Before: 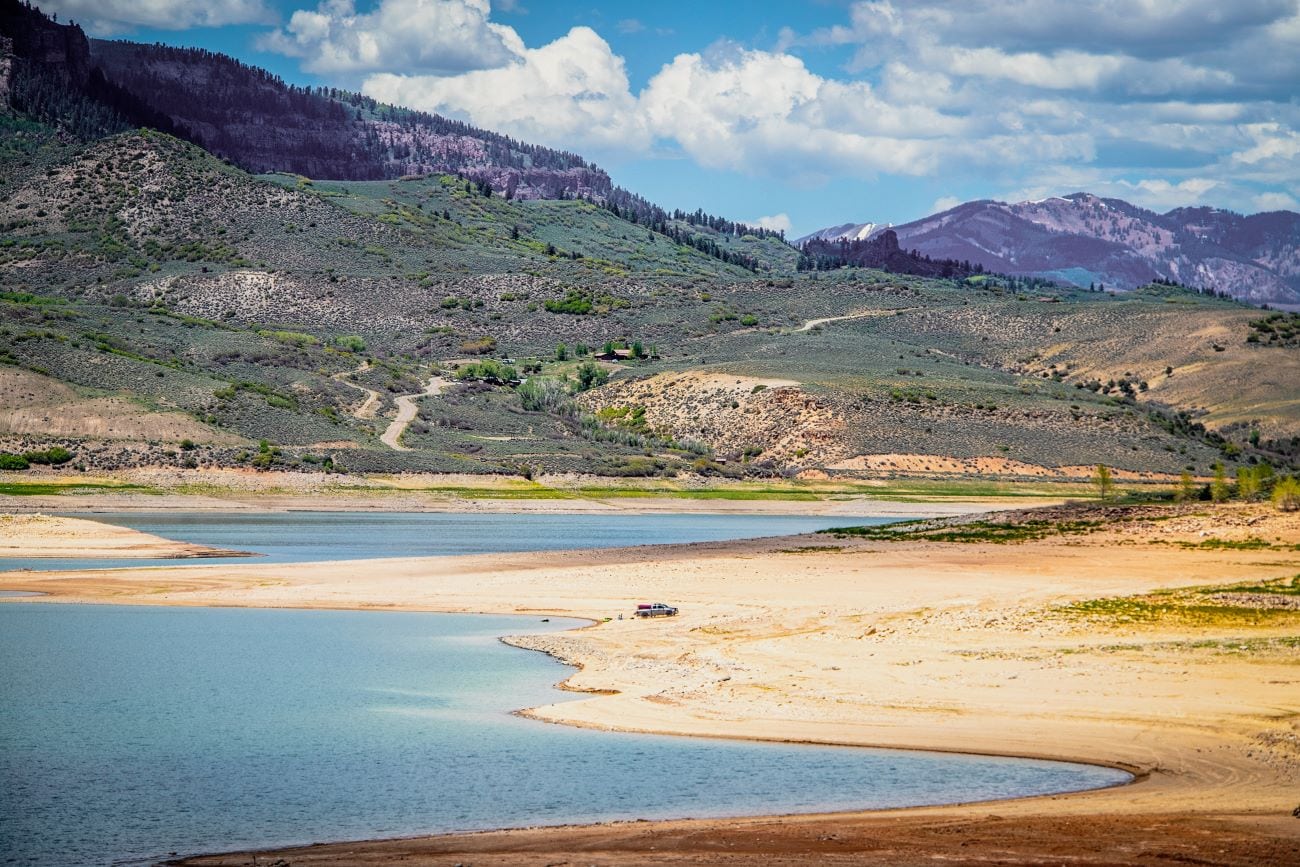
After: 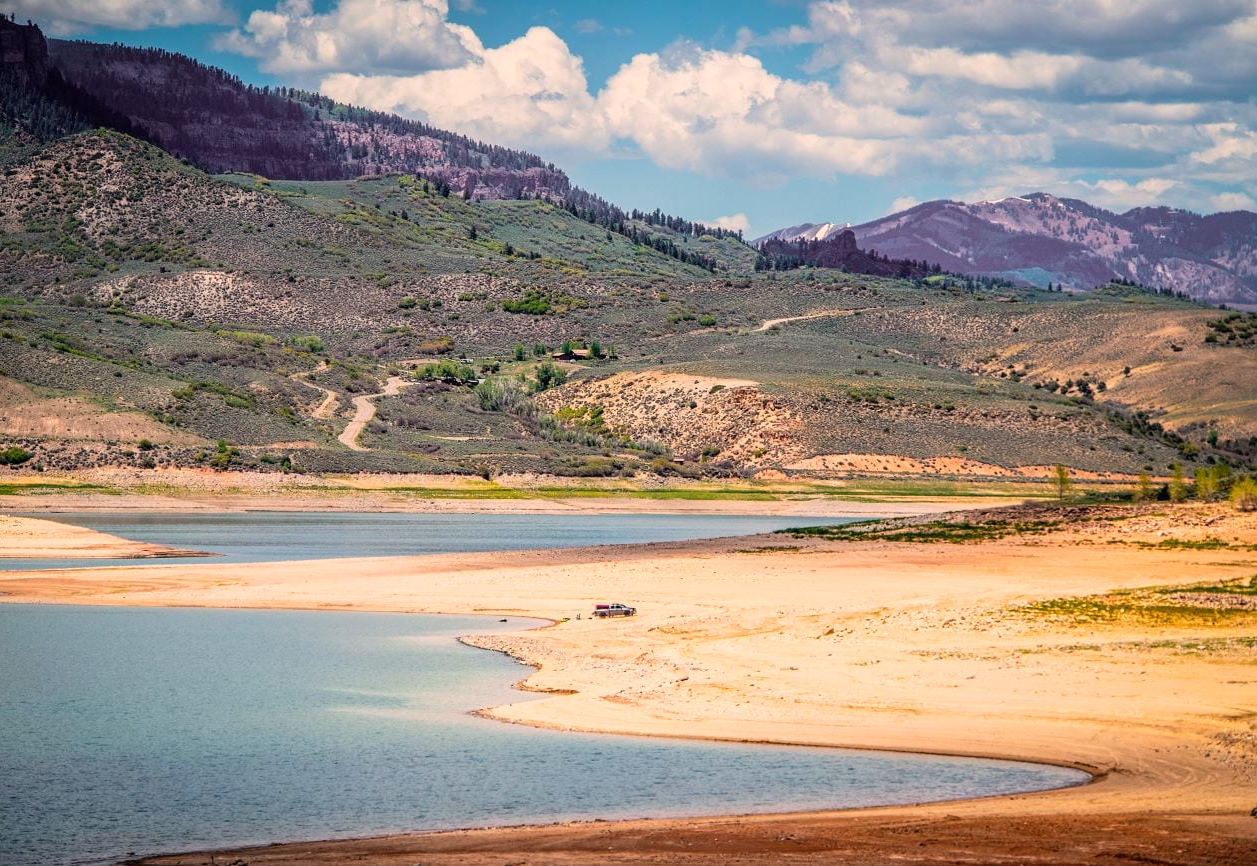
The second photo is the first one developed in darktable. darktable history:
crop and rotate: left 3.238%
white balance: red 1.127, blue 0.943
